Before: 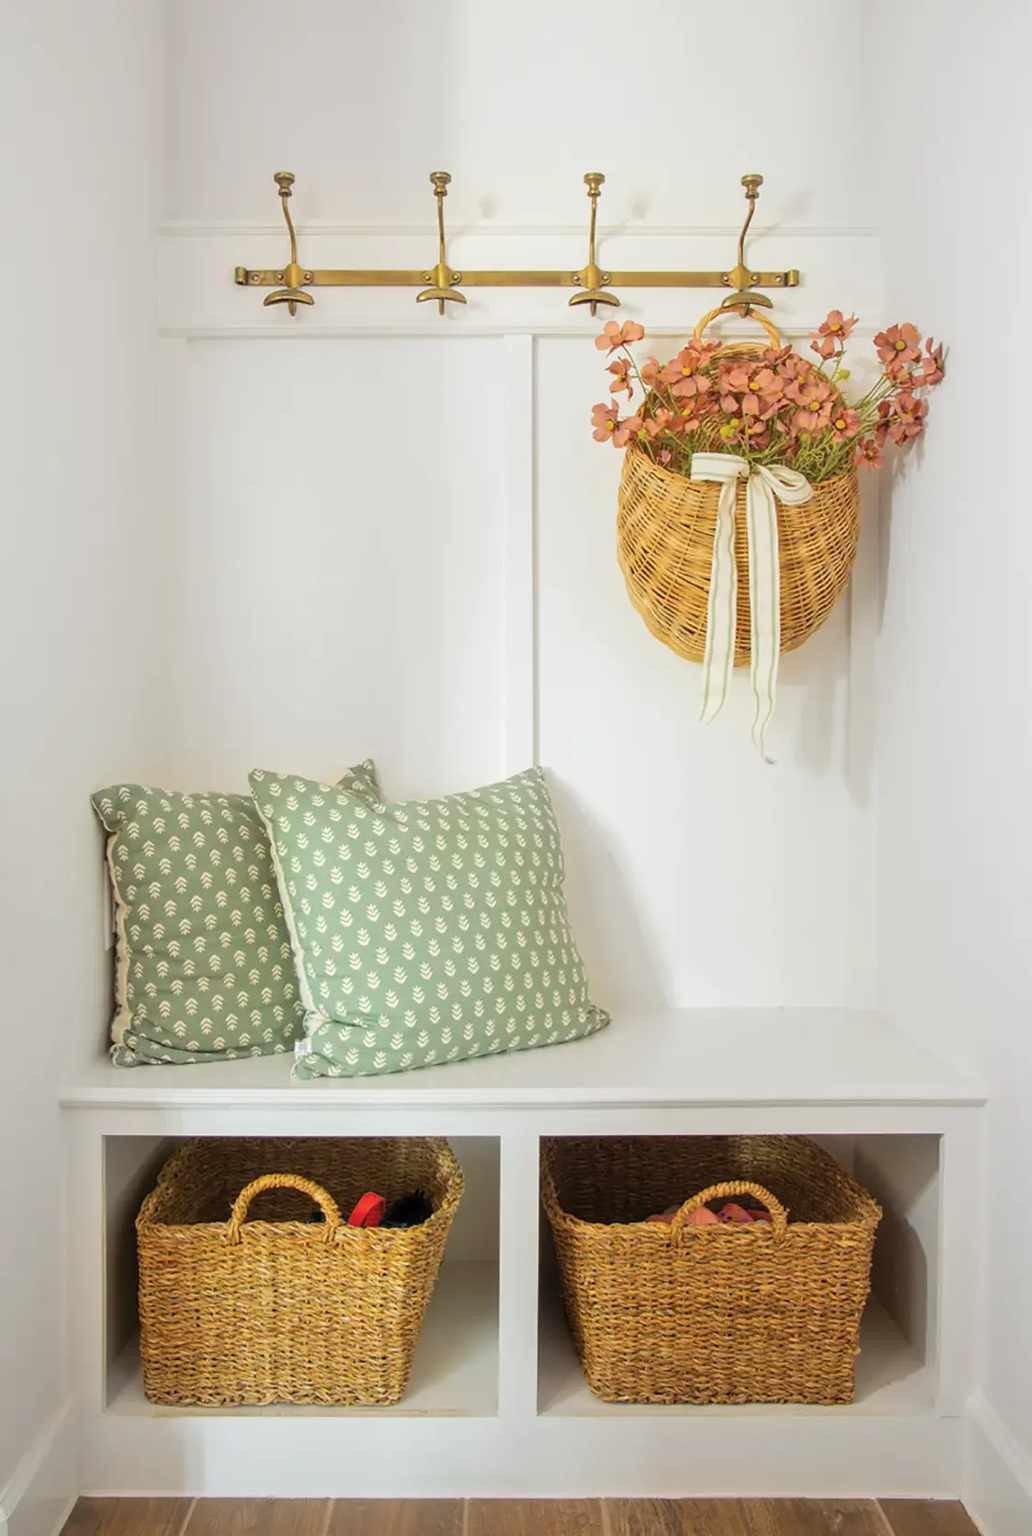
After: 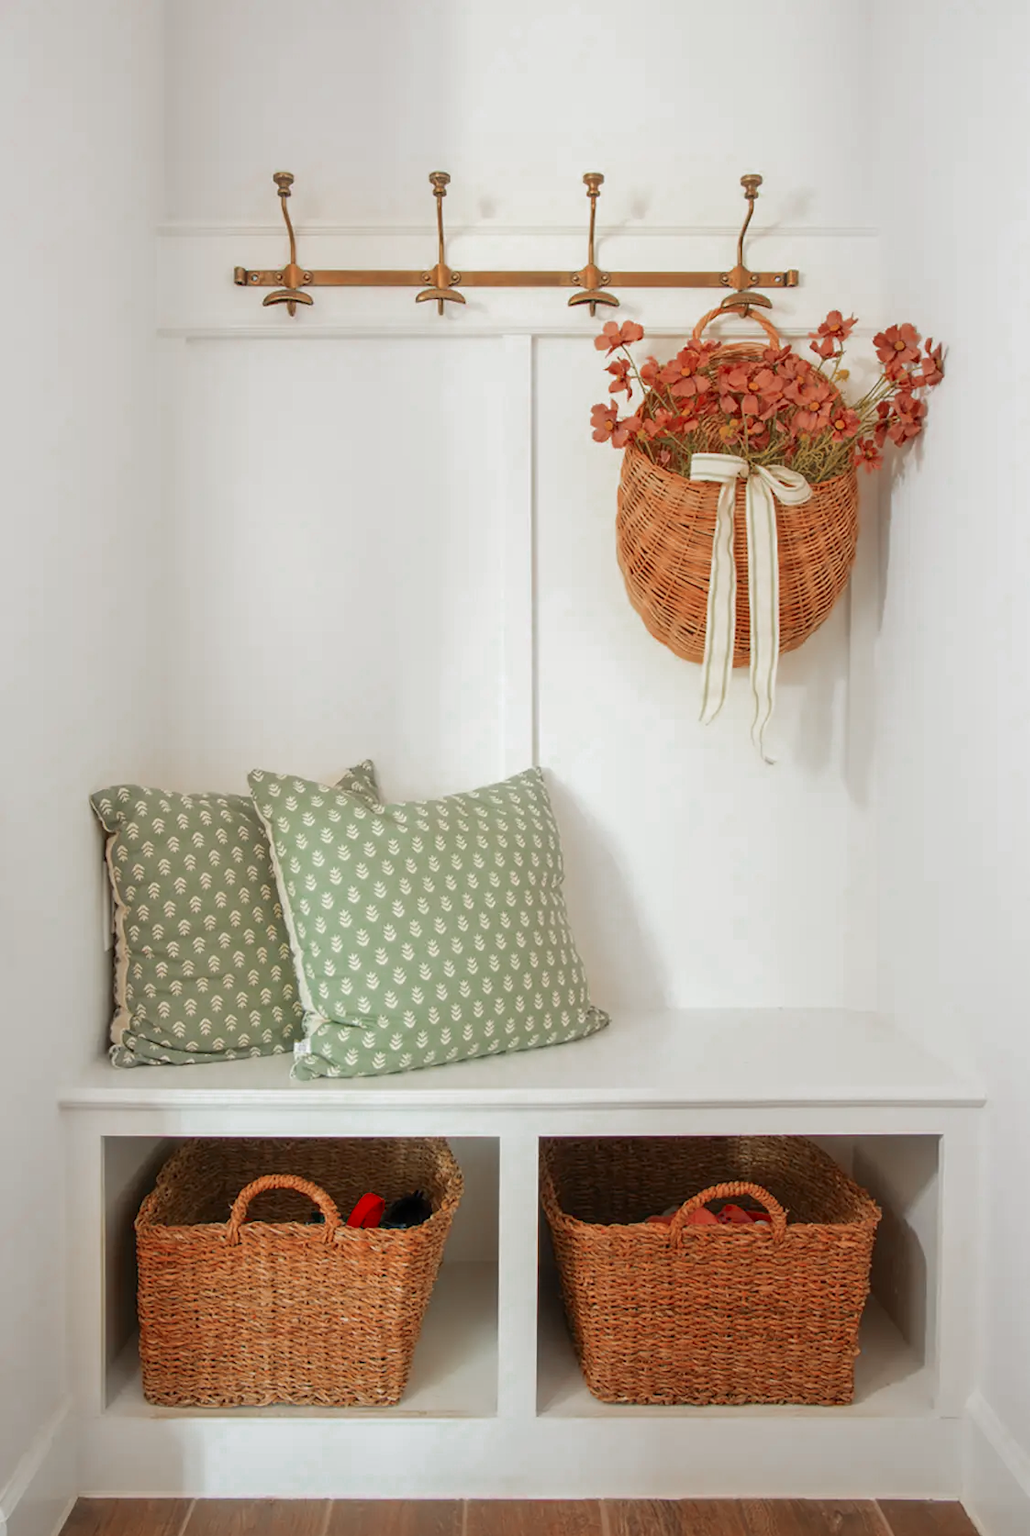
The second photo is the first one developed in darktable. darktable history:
crop and rotate: left 0.126%
color zones: curves: ch0 [(0, 0.299) (0.25, 0.383) (0.456, 0.352) (0.736, 0.571)]; ch1 [(0, 0.63) (0.151, 0.568) (0.254, 0.416) (0.47, 0.558) (0.732, 0.37) (0.909, 0.492)]; ch2 [(0.004, 0.604) (0.158, 0.443) (0.257, 0.403) (0.761, 0.468)]
